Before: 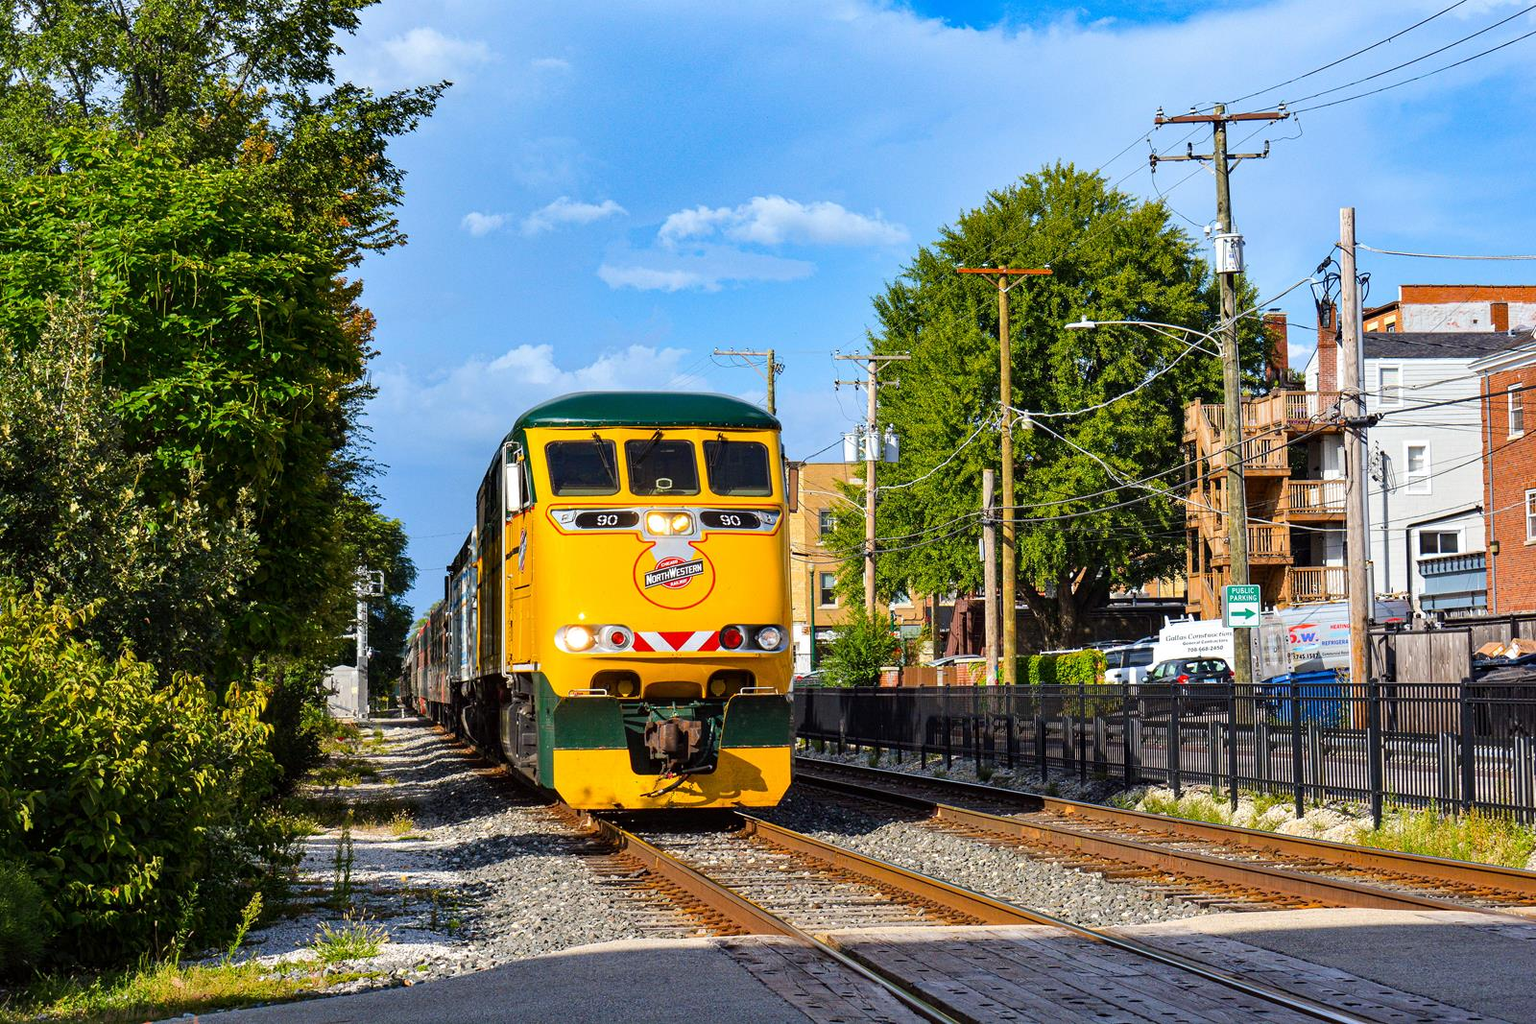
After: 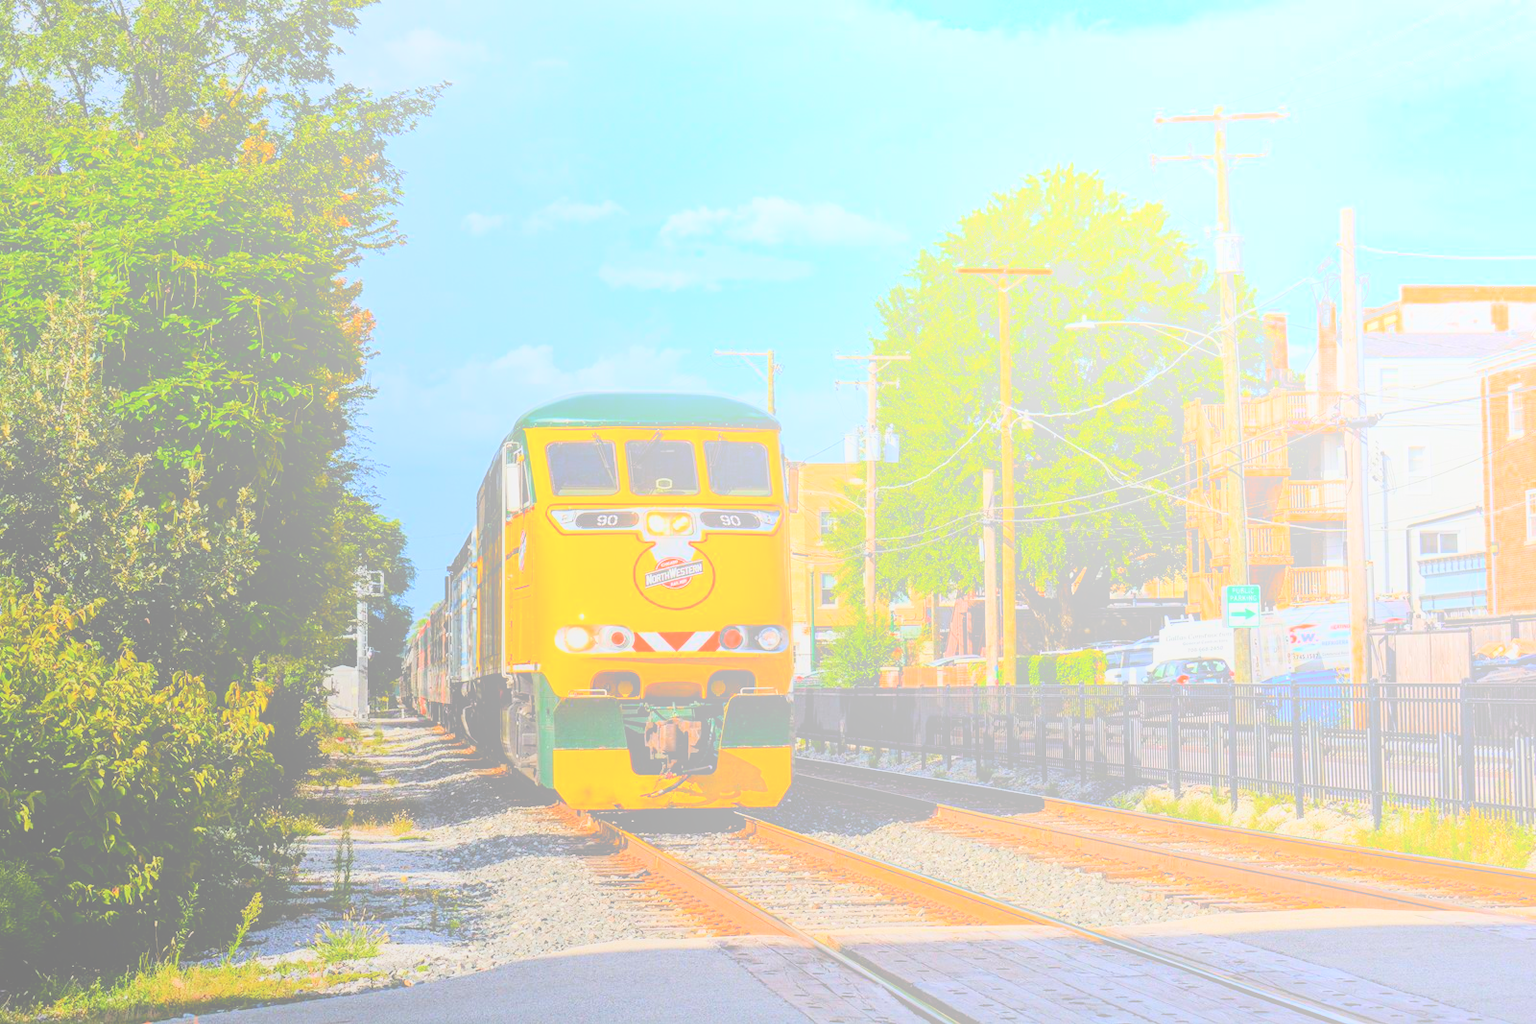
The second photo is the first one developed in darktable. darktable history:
bloom: size 85%, threshold 5%, strength 85%
filmic rgb: black relative exposure -7.15 EV, white relative exposure 5.36 EV, hardness 3.02, color science v6 (2022)
